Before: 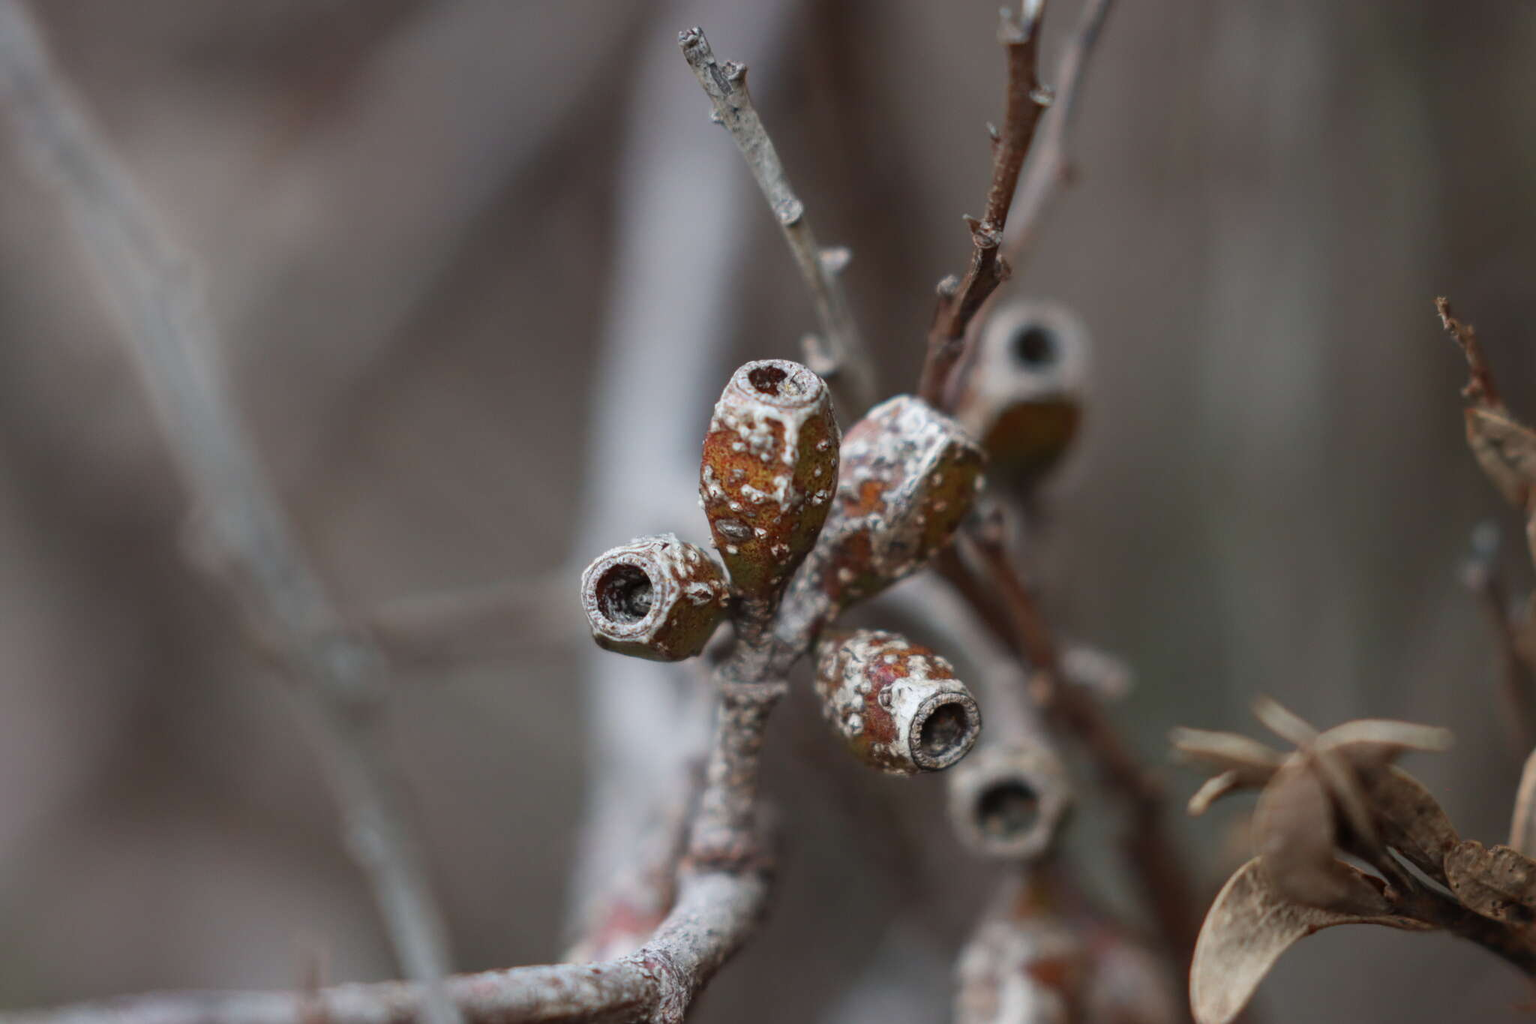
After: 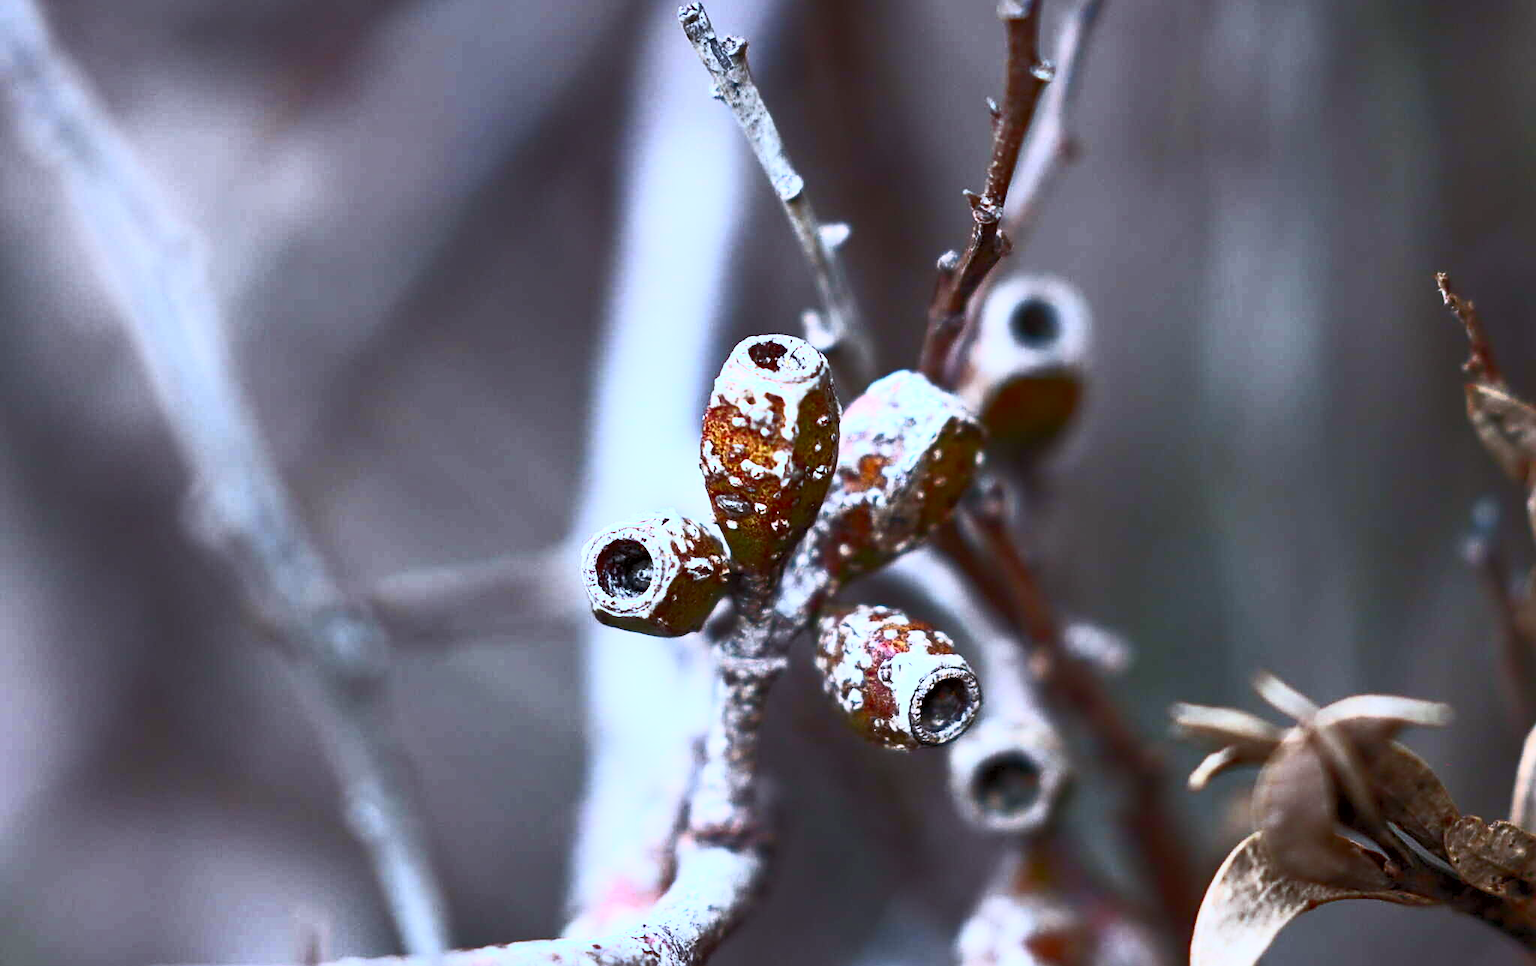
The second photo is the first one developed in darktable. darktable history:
contrast brightness saturation: contrast 0.83, brightness 0.59, saturation 0.59
crop and rotate: top 2.479%, bottom 3.018%
sharpen: on, module defaults
shadows and highlights: shadows 22.7, highlights -48.71, soften with gaussian
exposure: black level correction 0.005, exposure 0.001 EV, compensate highlight preservation false
white balance: red 0.948, green 1.02, blue 1.176
